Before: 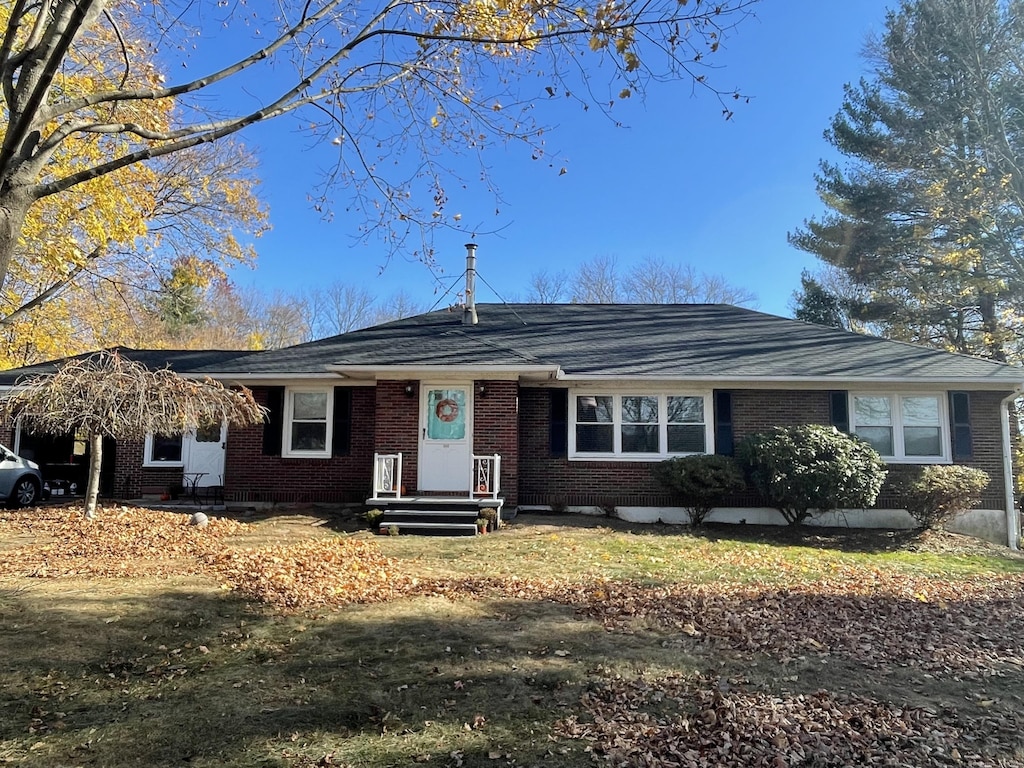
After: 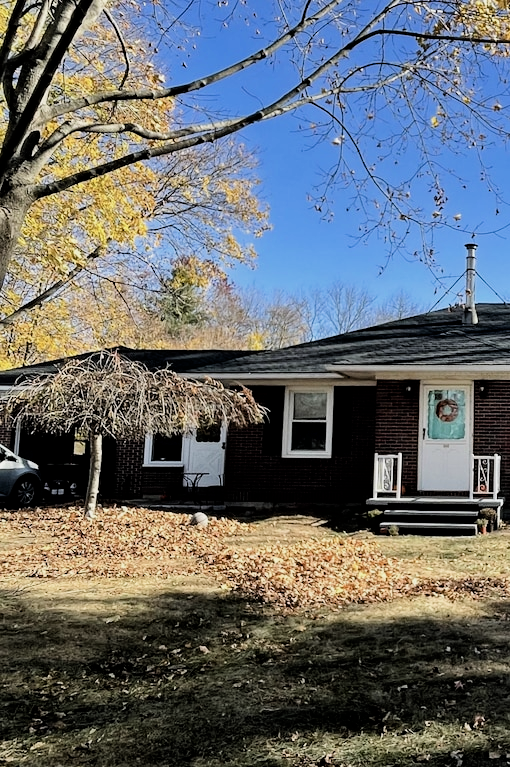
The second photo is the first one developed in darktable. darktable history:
crop and rotate: left 0.03%, top 0%, right 50.135%
color balance rgb: shadows lift › luminance -10.124%, shadows lift › chroma 0.967%, shadows lift › hue 109.98°, global offset › luminance -0.505%, perceptual saturation grading › global saturation 0.315%, global vibrance -23.318%
filmic rgb: black relative exposure -16 EV, white relative exposure 6.25 EV, hardness 5.04, contrast 1.349
haze removal: compatibility mode true, adaptive false
